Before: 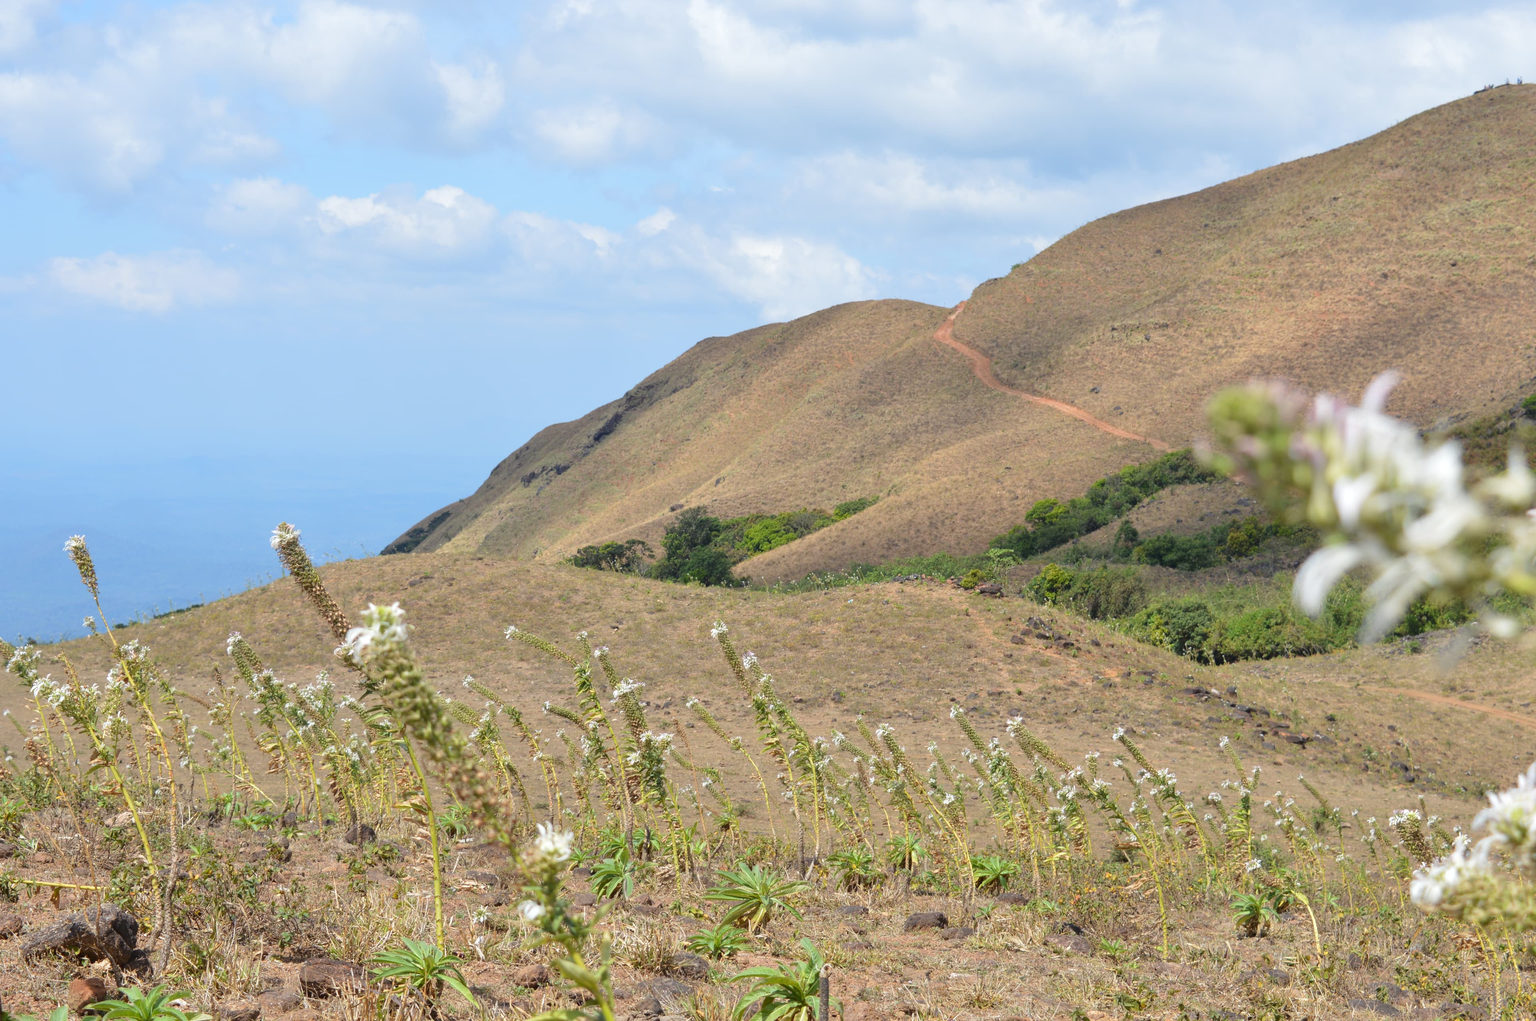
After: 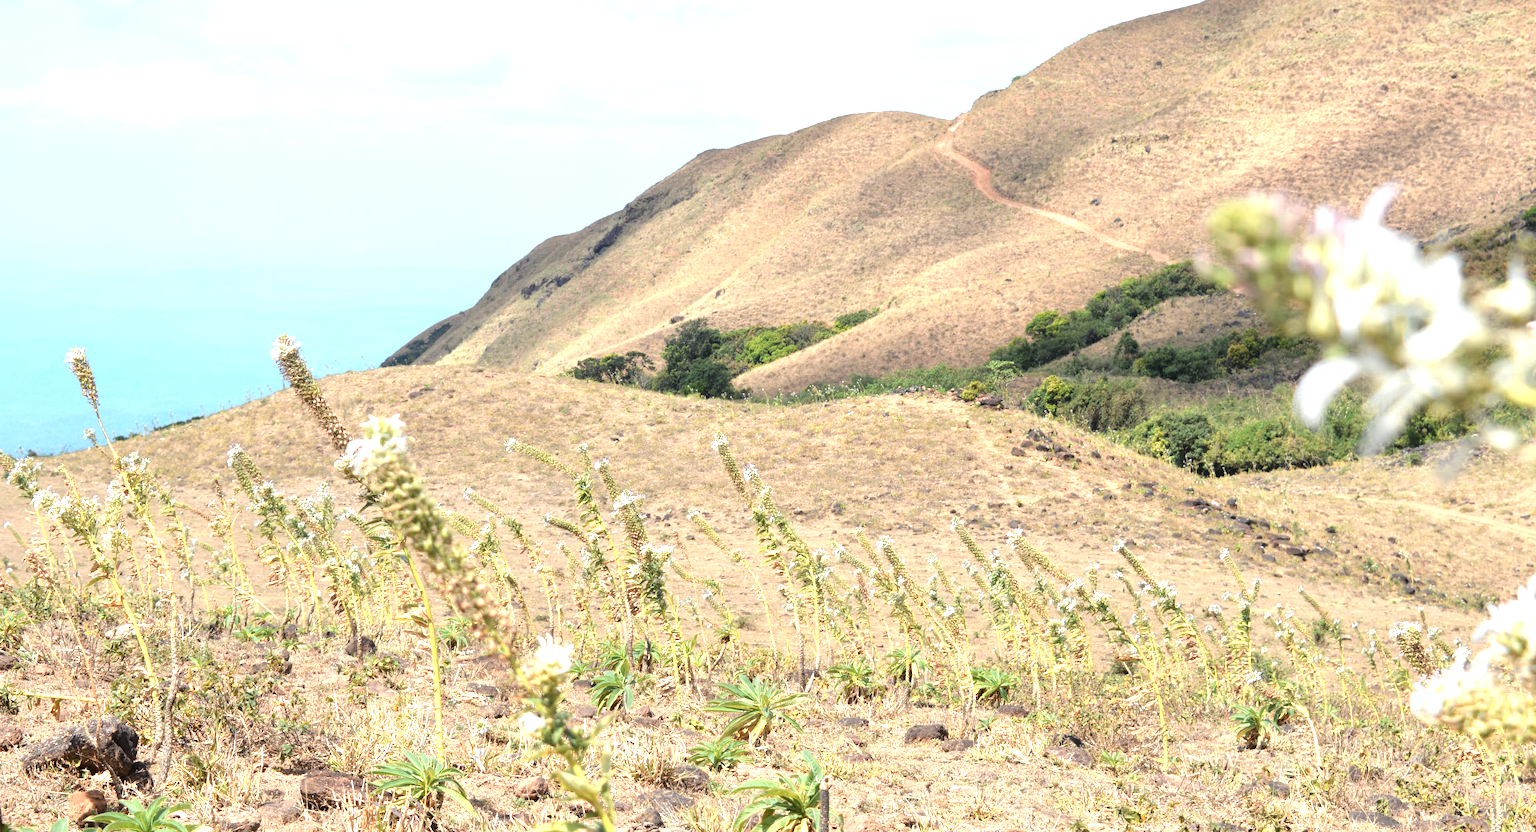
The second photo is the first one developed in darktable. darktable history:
tone equalizer: -8 EV -0.746 EV, -7 EV -0.736 EV, -6 EV -0.607 EV, -5 EV -0.424 EV, -3 EV 0.396 EV, -2 EV 0.6 EV, -1 EV 0.682 EV, +0 EV 0.769 EV, mask exposure compensation -0.491 EV
crop and rotate: top 18.485%
color zones: curves: ch0 [(0.018, 0.548) (0.197, 0.654) (0.425, 0.447) (0.605, 0.658) (0.732, 0.579)]; ch1 [(0.105, 0.531) (0.224, 0.531) (0.386, 0.39) (0.618, 0.456) (0.732, 0.456) (0.956, 0.421)]; ch2 [(0.039, 0.583) (0.215, 0.465) (0.399, 0.544) (0.465, 0.548) (0.614, 0.447) (0.724, 0.43) (0.882, 0.623) (0.956, 0.632)]
